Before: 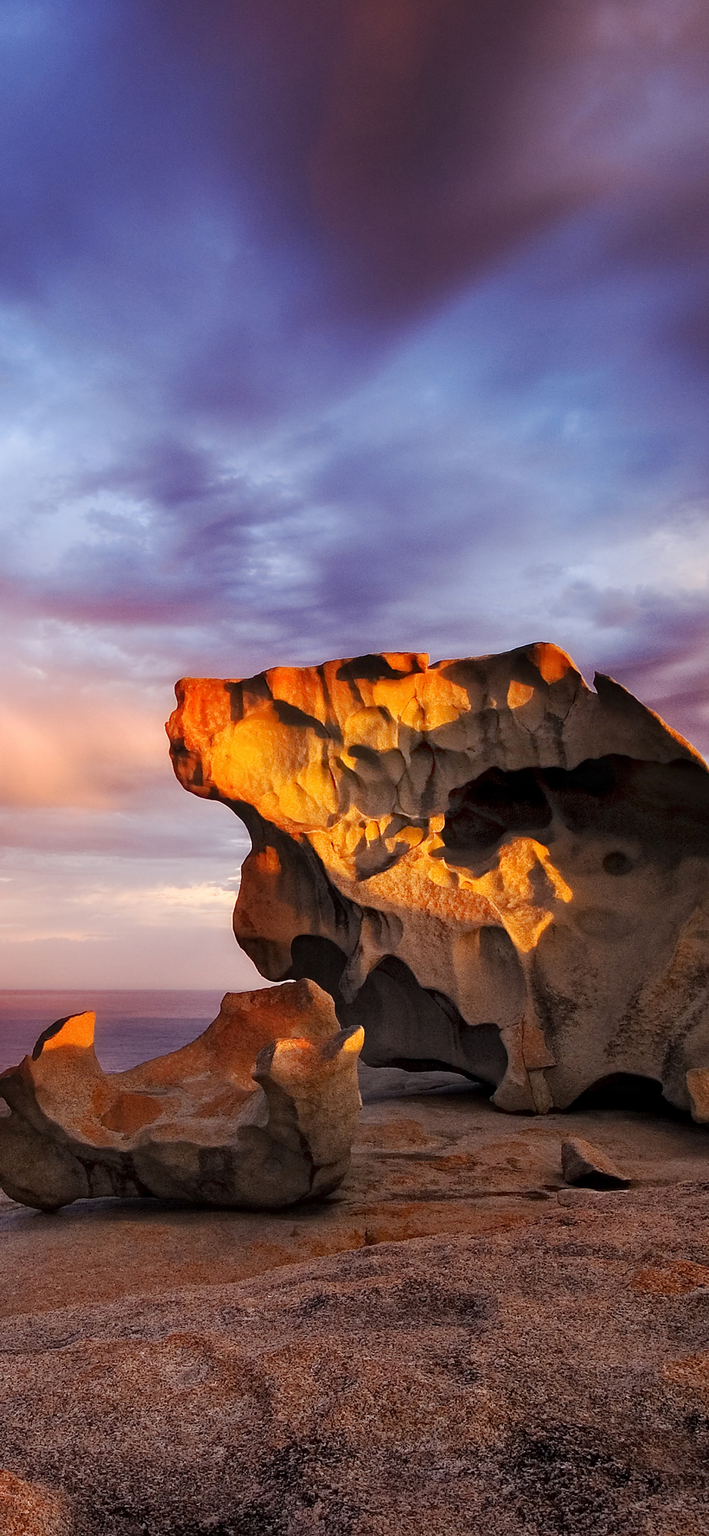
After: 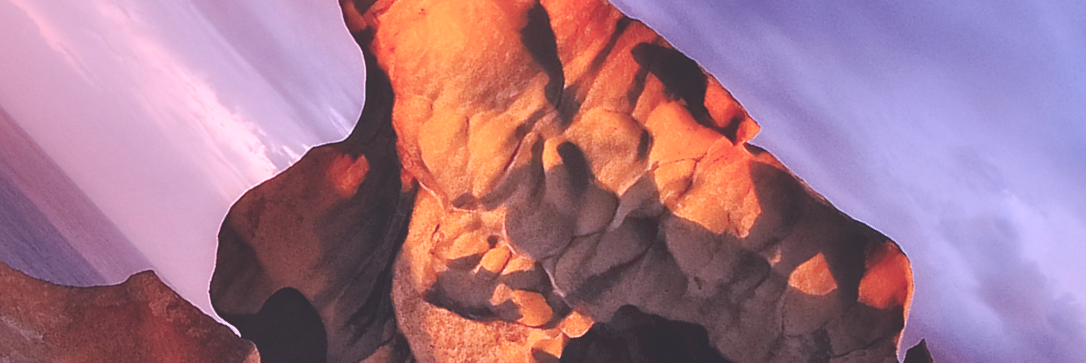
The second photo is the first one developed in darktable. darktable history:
contrast brightness saturation: saturation -0.041
color correction: highlights a* 15.57, highlights b* -20.33
shadows and highlights: shadows 62.65, white point adjustment 0.316, highlights -34.63, compress 83.68%
exposure: black level correction -0.029, compensate highlight preservation false
crop and rotate: angle -46.21°, top 16.572%, right 0.999%, bottom 11.714%
